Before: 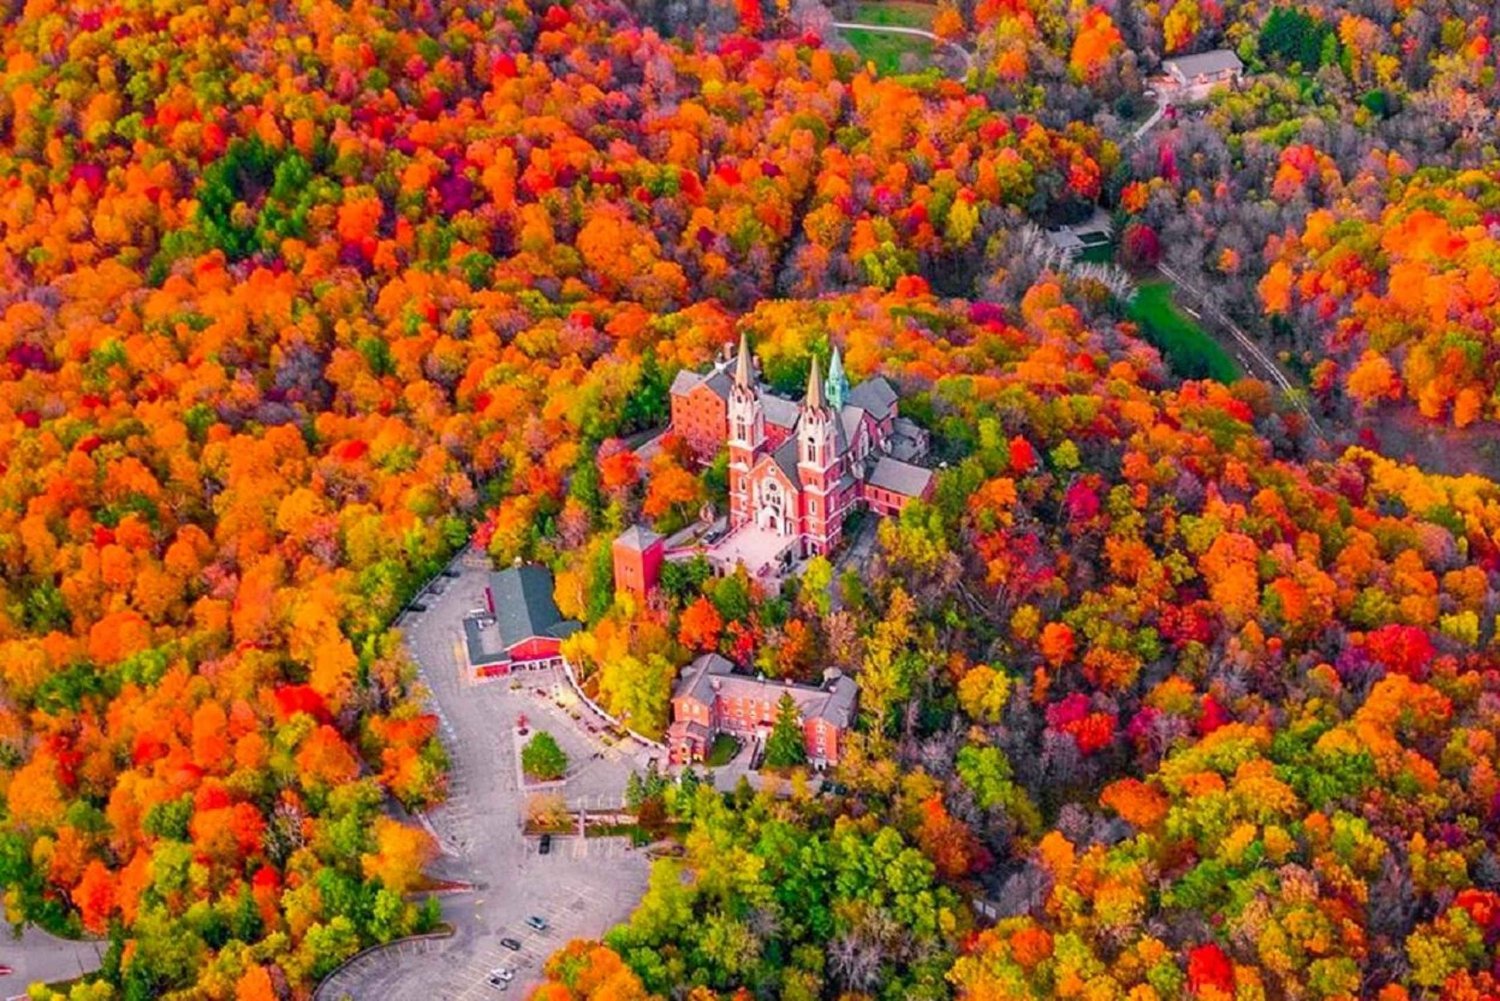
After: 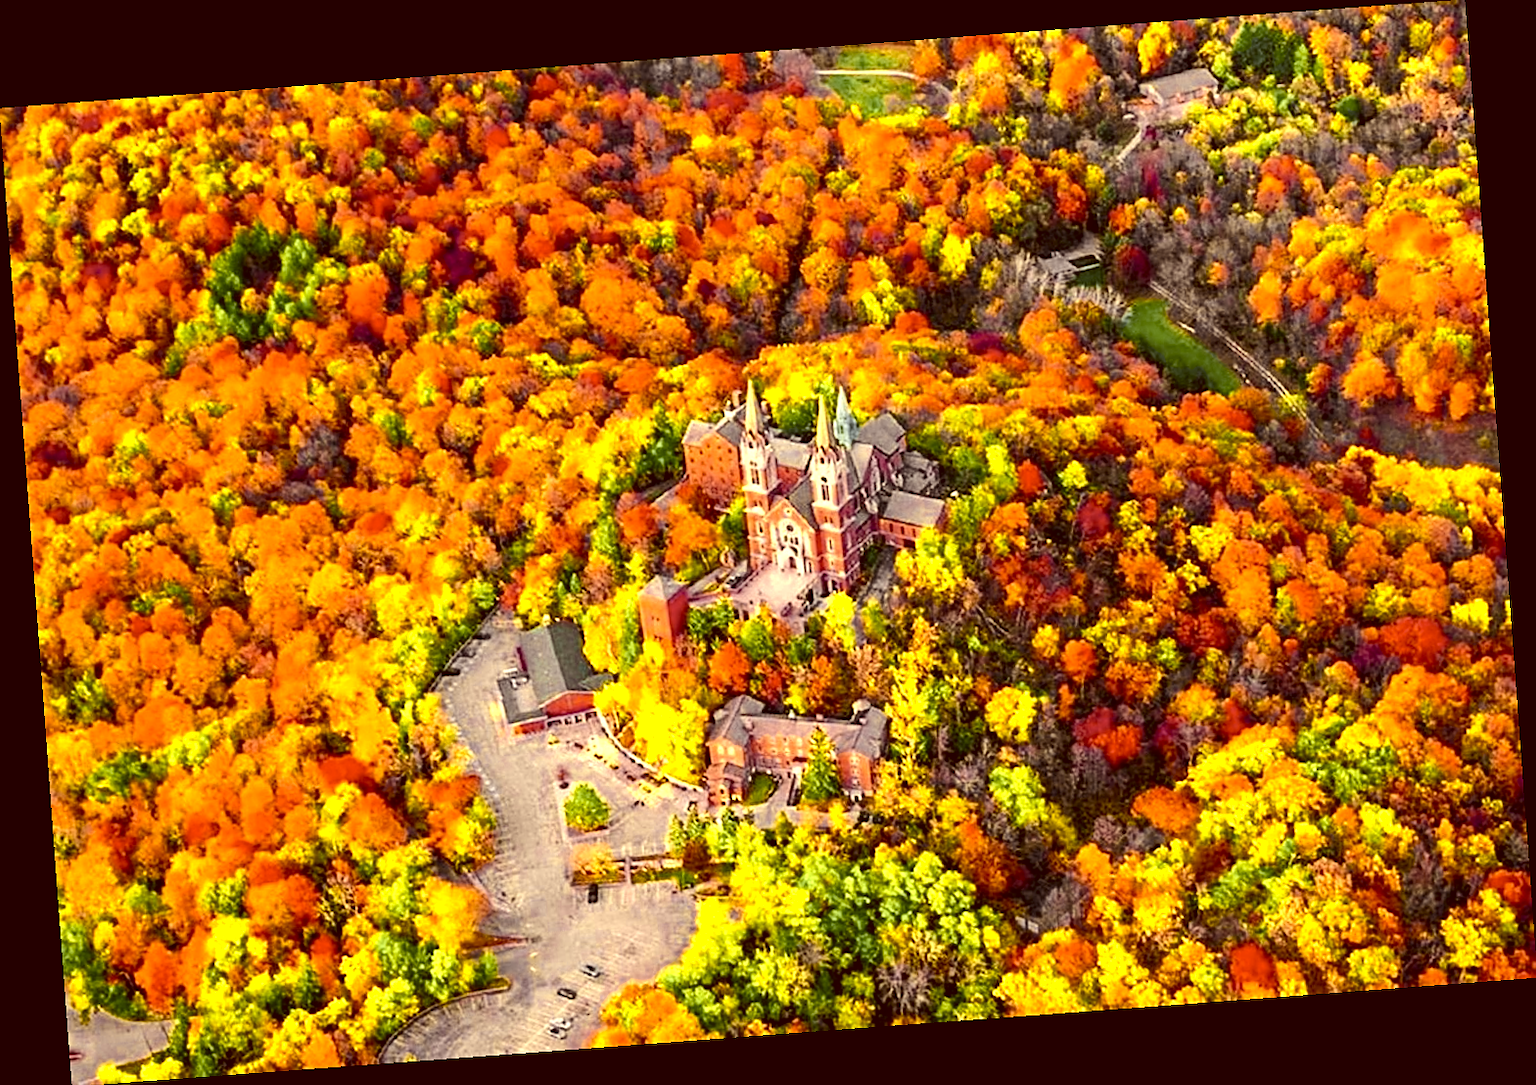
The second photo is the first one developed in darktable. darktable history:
tone curve: curves: ch0 [(0, 0.024) (0.049, 0.038) (0.176, 0.162) (0.33, 0.331) (0.432, 0.475) (0.601, 0.665) (0.843, 0.876) (1, 1)]; ch1 [(0, 0) (0.339, 0.358) (0.445, 0.439) (0.476, 0.47) (0.504, 0.504) (0.53, 0.511) (0.557, 0.558) (0.627, 0.635) (0.728, 0.746) (1, 1)]; ch2 [(0, 0) (0.327, 0.324) (0.417, 0.44) (0.46, 0.453) (0.502, 0.504) (0.526, 0.52) (0.54, 0.564) (0.606, 0.626) (0.76, 0.75) (1, 1)], color space Lab, independent channels, preserve colors none
color zones: curves: ch0 [(0.004, 0.306) (0.107, 0.448) (0.252, 0.656) (0.41, 0.398) (0.595, 0.515) (0.768, 0.628)]; ch1 [(0.07, 0.323) (0.151, 0.452) (0.252, 0.608) (0.346, 0.221) (0.463, 0.189) (0.61, 0.368) (0.735, 0.395) (0.921, 0.412)]; ch2 [(0, 0.476) (0.132, 0.512) (0.243, 0.512) (0.397, 0.48) (0.522, 0.376) (0.634, 0.536) (0.761, 0.46)]
sharpen: on, module defaults
rotate and perspective: rotation -4.25°, automatic cropping off
color correction: highlights a* 1.12, highlights b* 24.26, shadows a* 15.58, shadows b* 24.26
